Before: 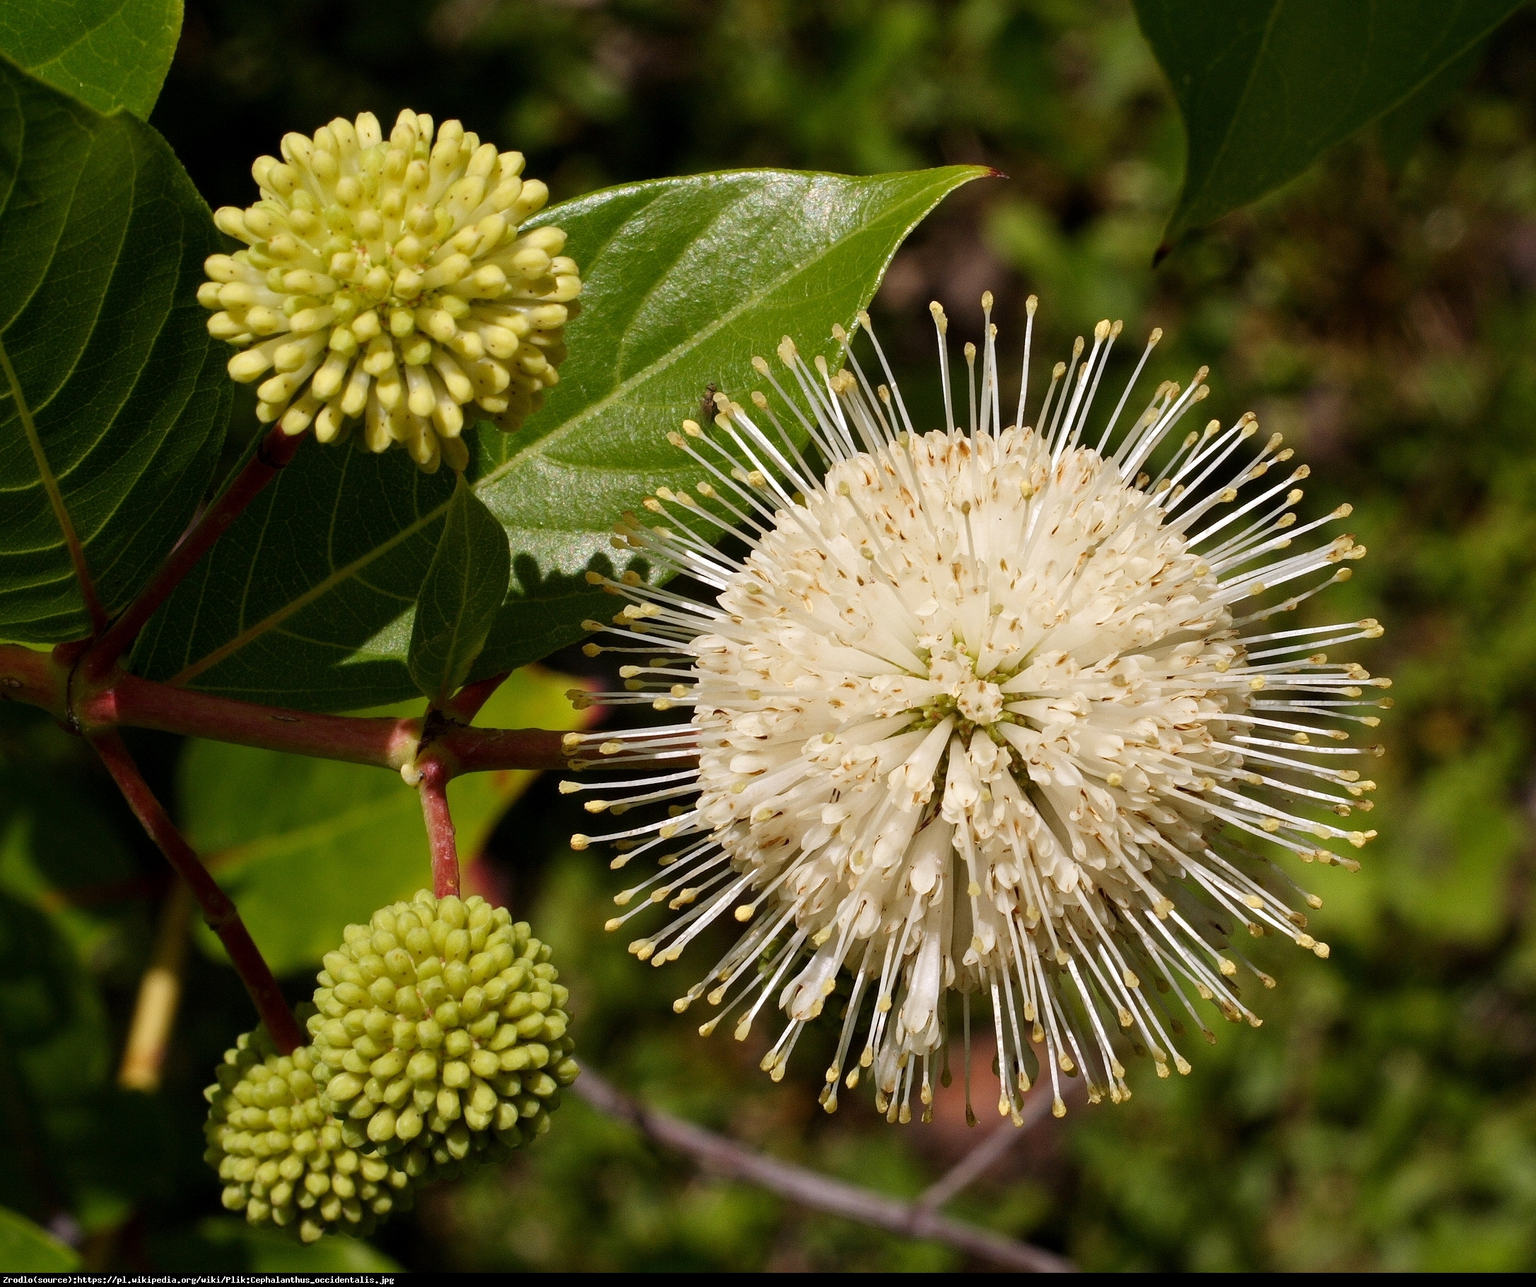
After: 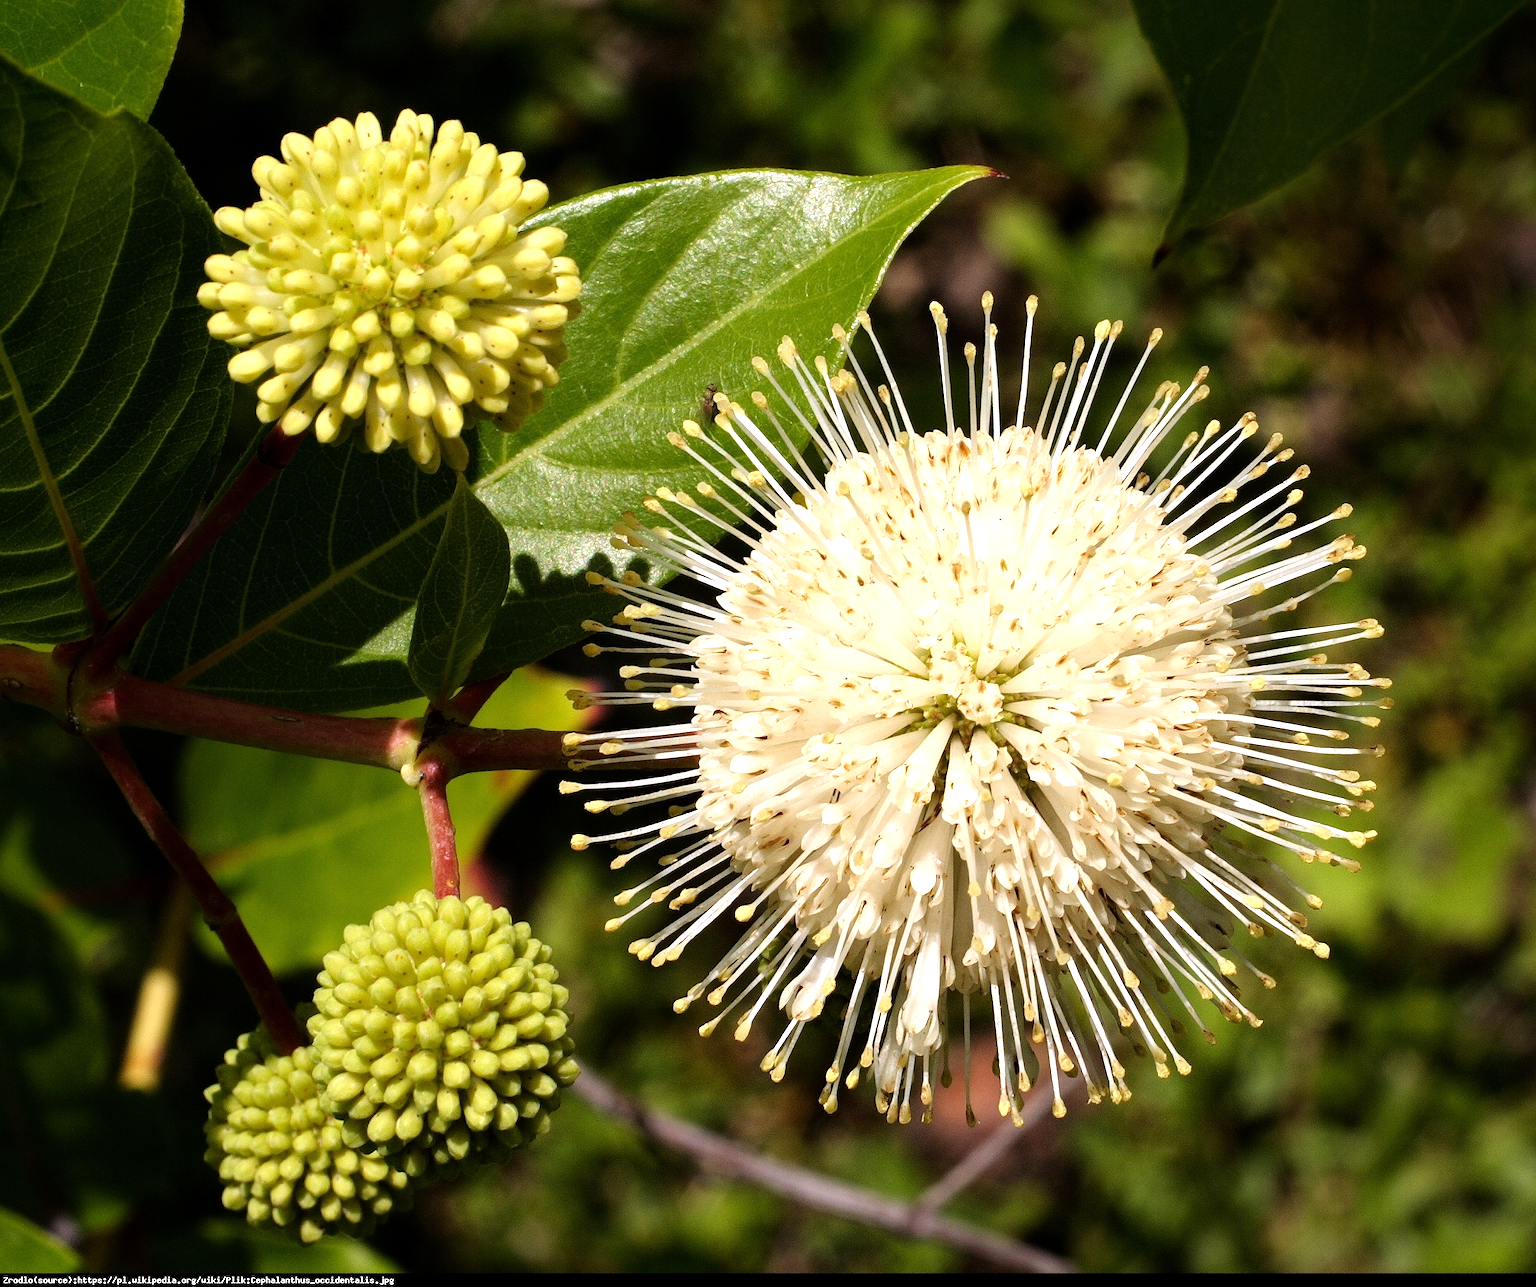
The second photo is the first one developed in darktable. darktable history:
tone equalizer: -8 EV -0.743 EV, -7 EV -0.718 EV, -6 EV -0.639 EV, -5 EV -0.405 EV, -3 EV 0.368 EV, -2 EV 0.6 EV, -1 EV 0.684 EV, +0 EV 0.757 EV
